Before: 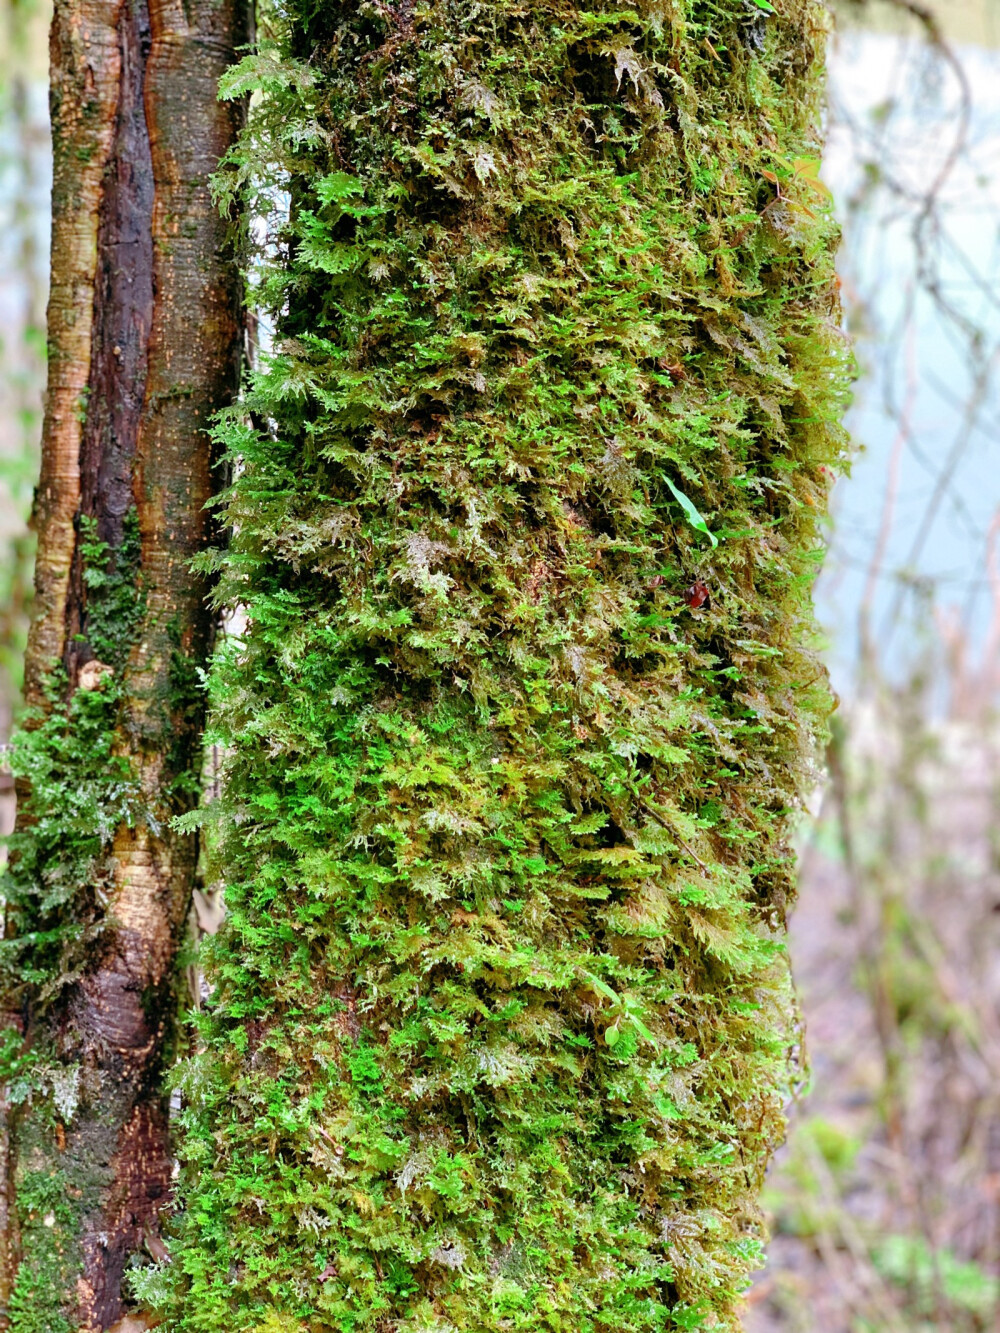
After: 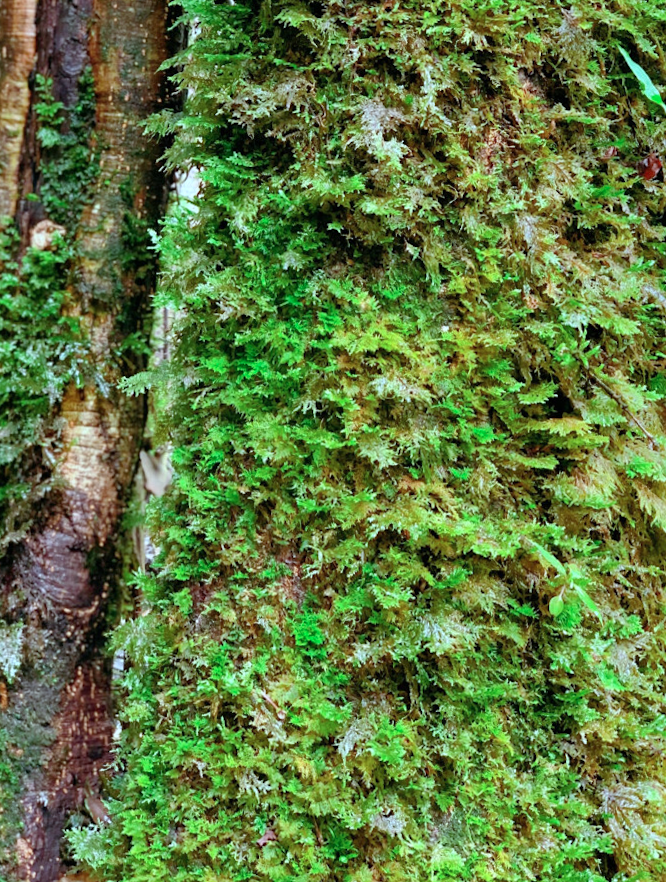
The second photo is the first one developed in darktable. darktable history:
crop and rotate: angle -1.18°, left 3.622%, top 32.003%, right 27.88%
color correction: highlights a* -10.24, highlights b* -10.09
